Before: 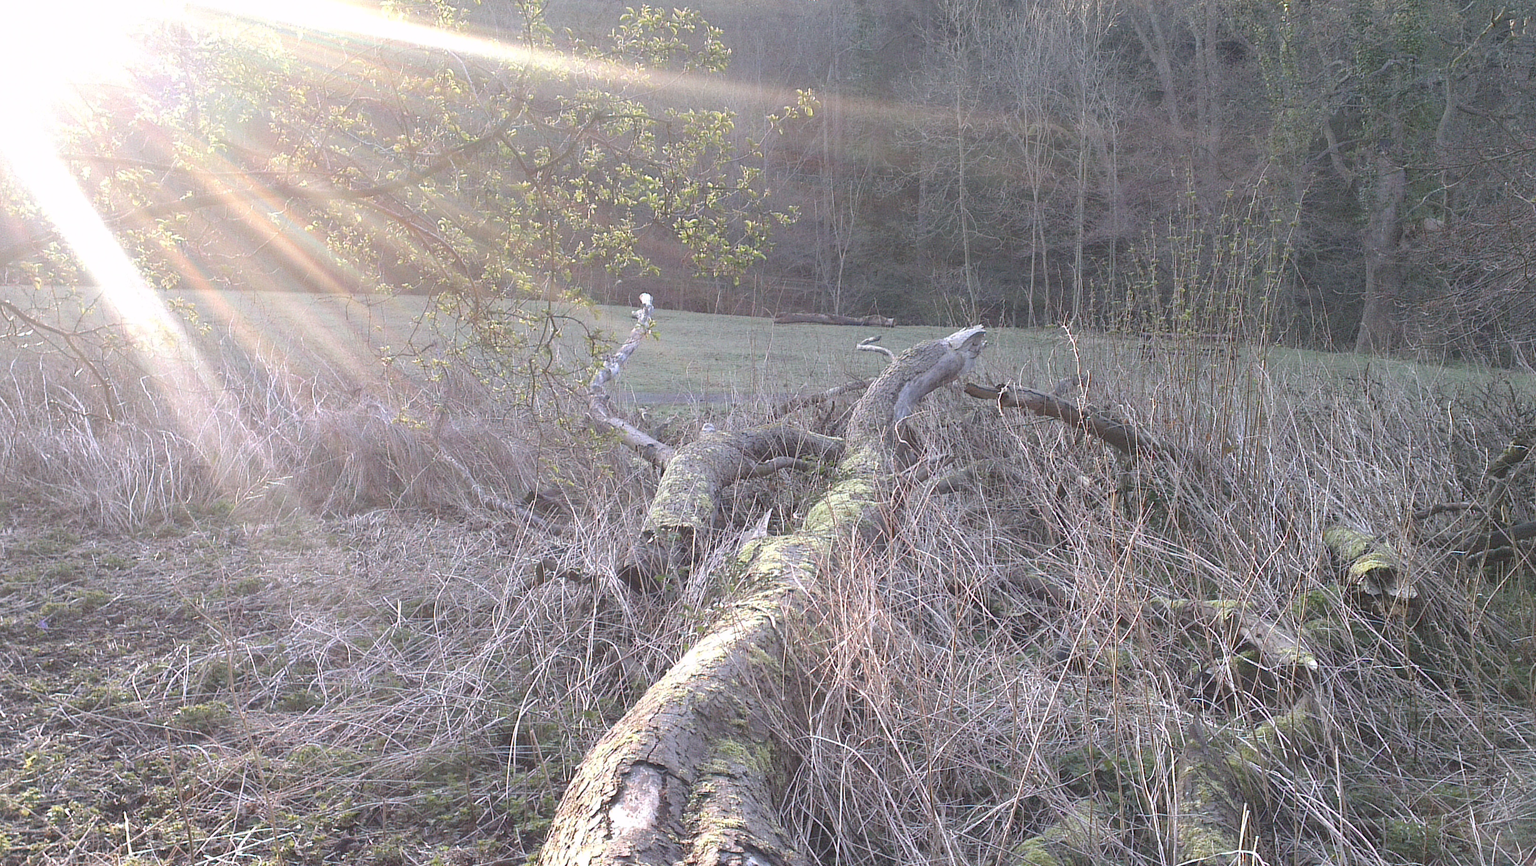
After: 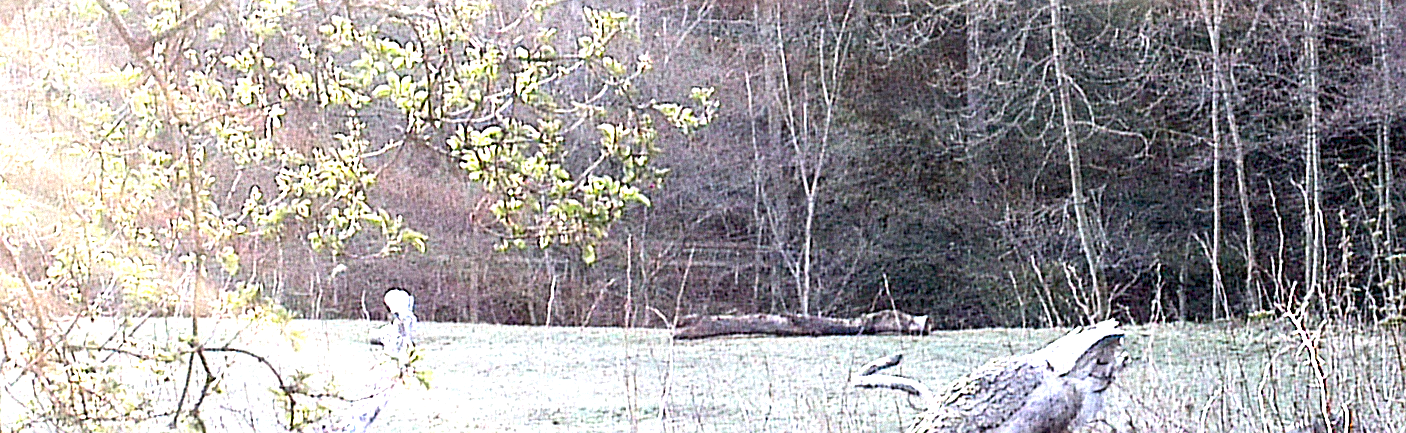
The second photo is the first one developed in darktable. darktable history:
crop: left 28.64%, top 16.832%, right 26.637%, bottom 58.055%
exposure: black level correction 0.056, exposure -0.039 EV, compensate highlight preservation false
sharpen: on, module defaults
grain: mid-tones bias 0%
rotate and perspective: rotation -3°, crop left 0.031, crop right 0.968, crop top 0.07, crop bottom 0.93
tone equalizer: -8 EV -1.08 EV, -7 EV -1.01 EV, -6 EV -0.867 EV, -5 EV -0.578 EV, -3 EV 0.578 EV, -2 EV 0.867 EV, -1 EV 1.01 EV, +0 EV 1.08 EV, edges refinement/feathering 500, mask exposure compensation -1.57 EV, preserve details no
levels: levels [0, 0.374, 0.749]
